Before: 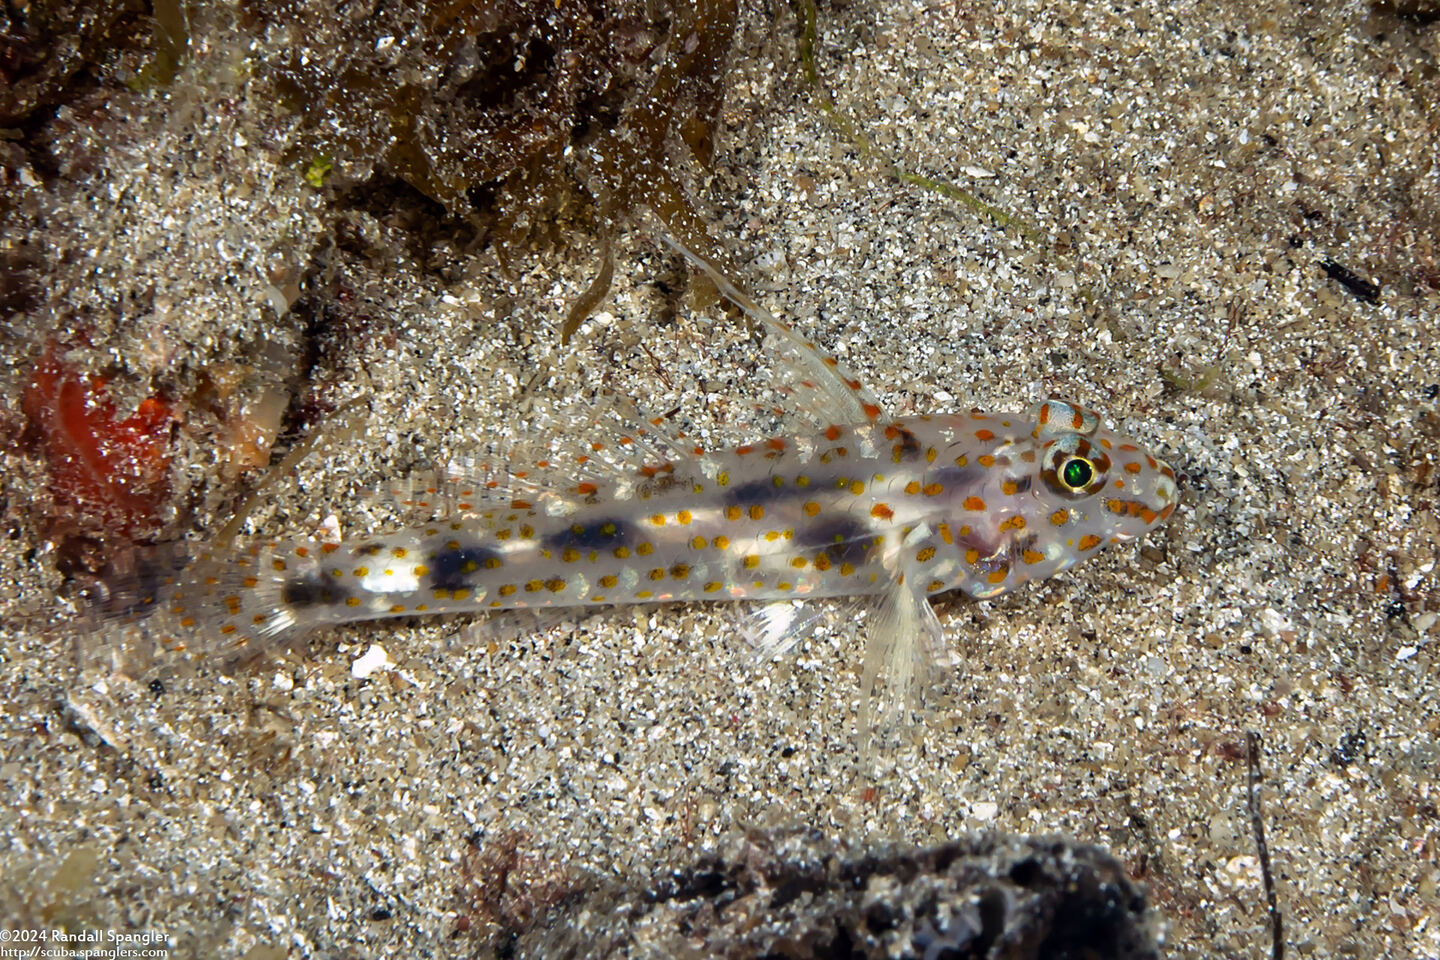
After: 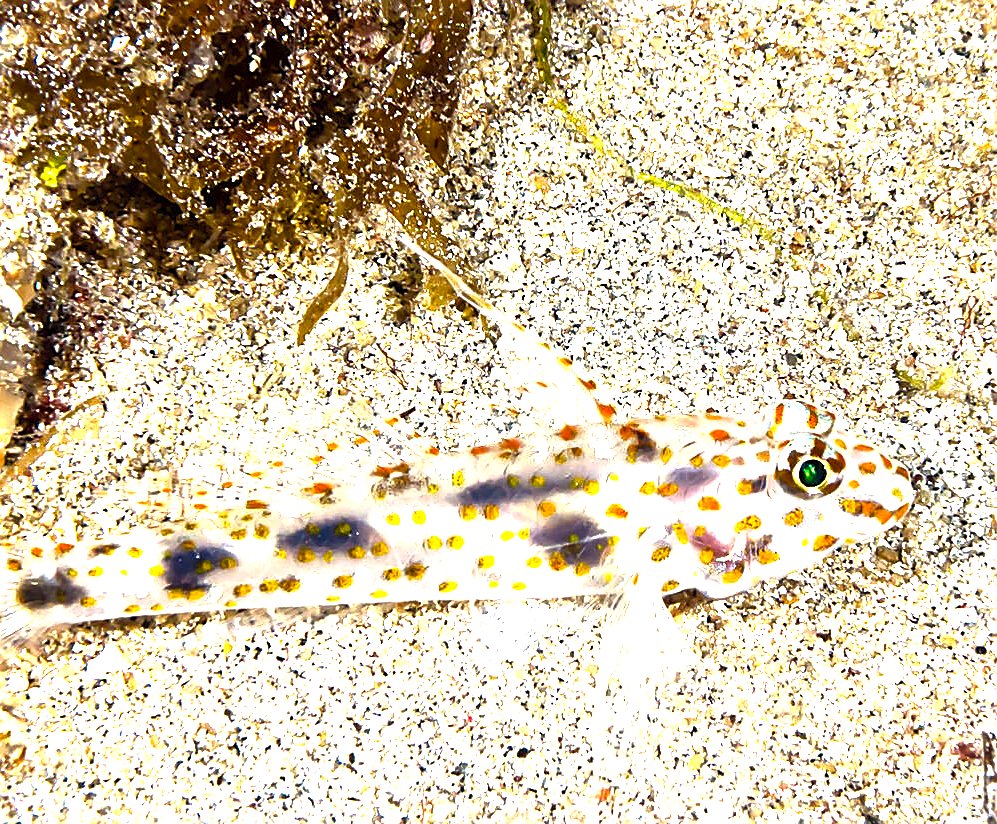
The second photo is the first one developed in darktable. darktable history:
exposure: compensate exposure bias true, compensate highlight preservation false
color balance rgb: highlights gain › luminance 6.852%, highlights gain › chroma 0.873%, highlights gain › hue 49.12°, perceptual saturation grading › global saturation 20%, perceptual saturation grading › highlights -49.133%, perceptual saturation grading › shadows 25.667%, perceptual brilliance grading › global brilliance 34.324%, perceptual brilliance grading › highlights 50.475%, perceptual brilliance grading › mid-tones 59.251%, perceptual brilliance grading › shadows 34.552%
sharpen: on, module defaults
crop: left 18.453%, right 12.273%, bottom 14.113%
